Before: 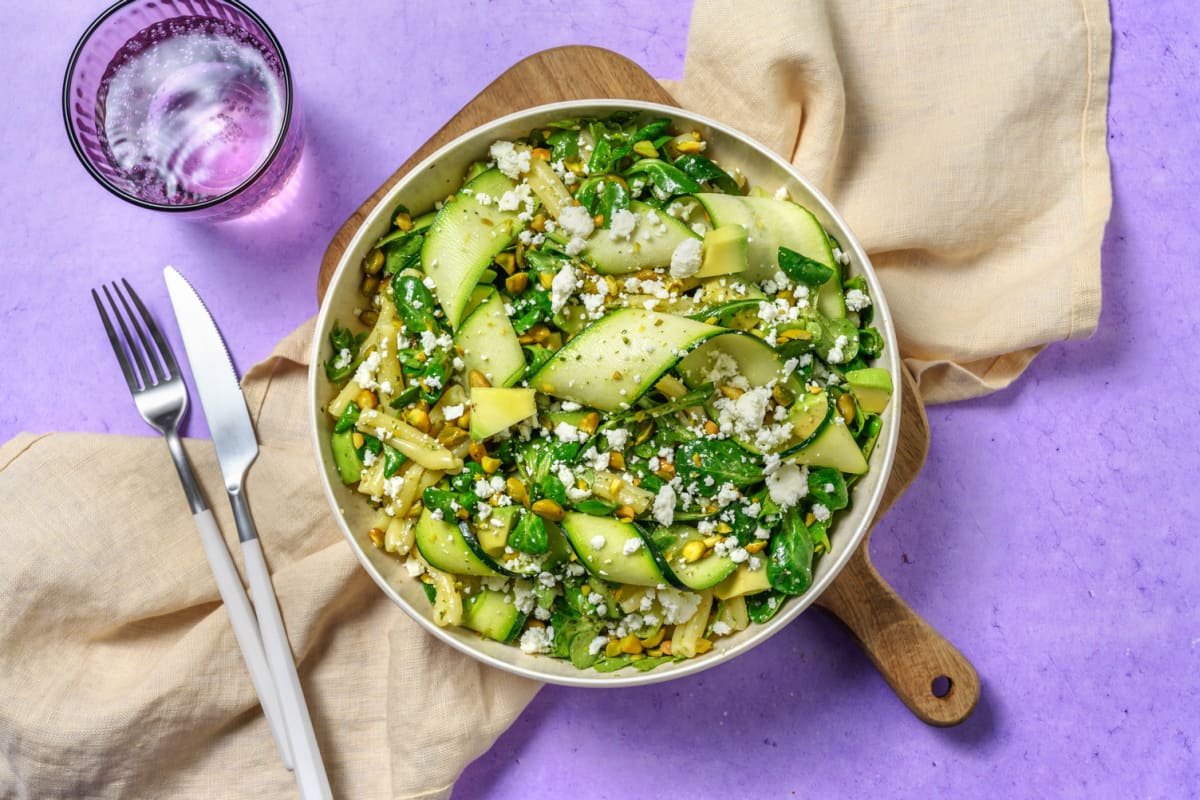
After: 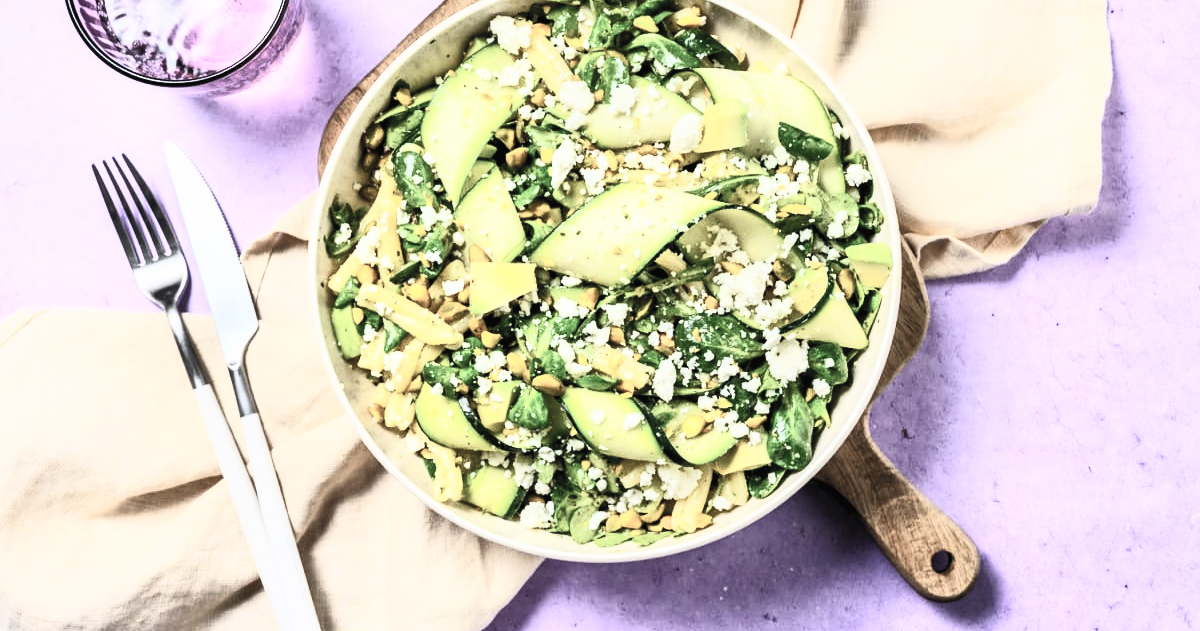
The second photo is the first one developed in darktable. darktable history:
contrast brightness saturation: contrast 0.579, brightness 0.58, saturation -0.336
crop and rotate: top 15.745%, bottom 5.332%
filmic rgb: black relative exposure -16 EV, white relative exposure 6.24 EV, hardness 5.07, contrast 1.344
